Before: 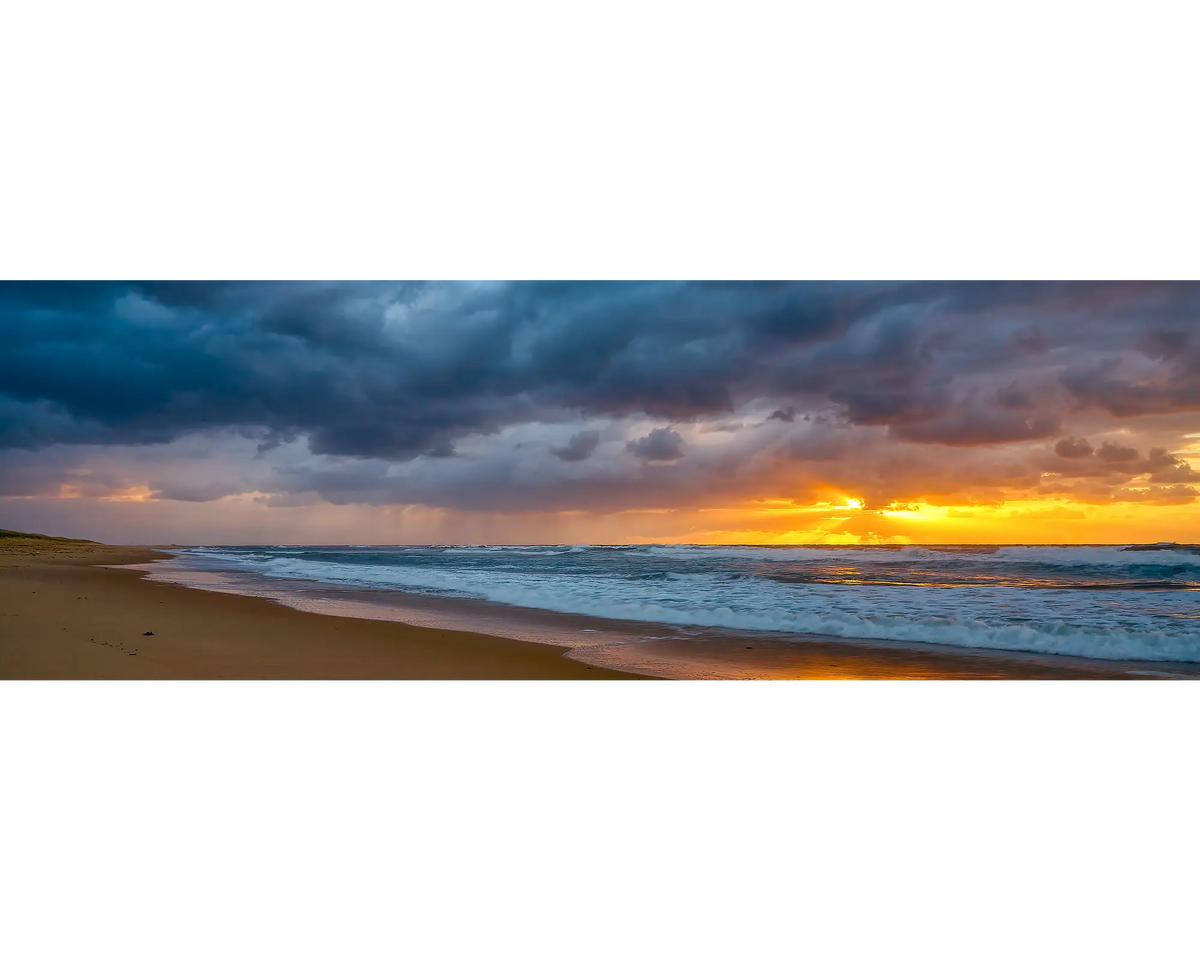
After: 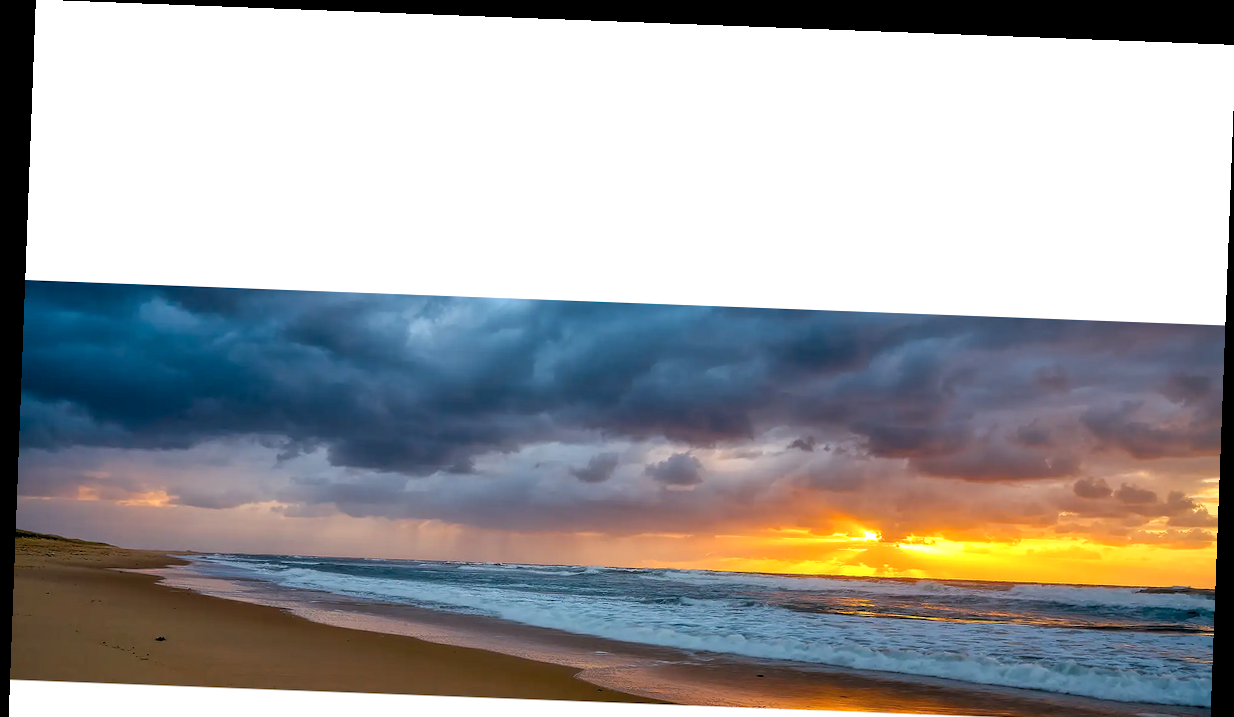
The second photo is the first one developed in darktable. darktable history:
rotate and perspective: rotation 2.17°, automatic cropping off
exposure: compensate highlight preservation false
rgb levels: levels [[0.01, 0.419, 0.839], [0, 0.5, 1], [0, 0.5, 1]]
crop: bottom 28.576%
